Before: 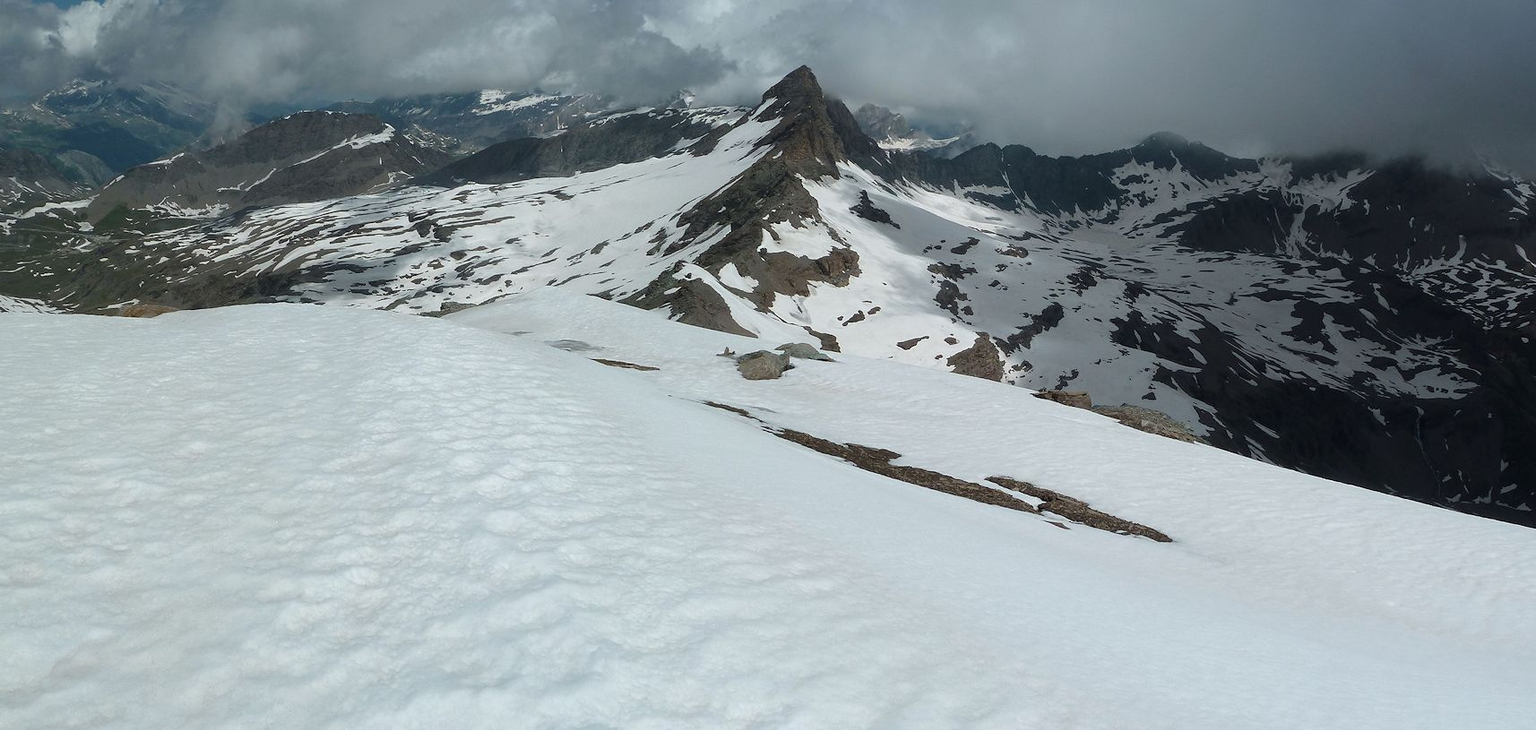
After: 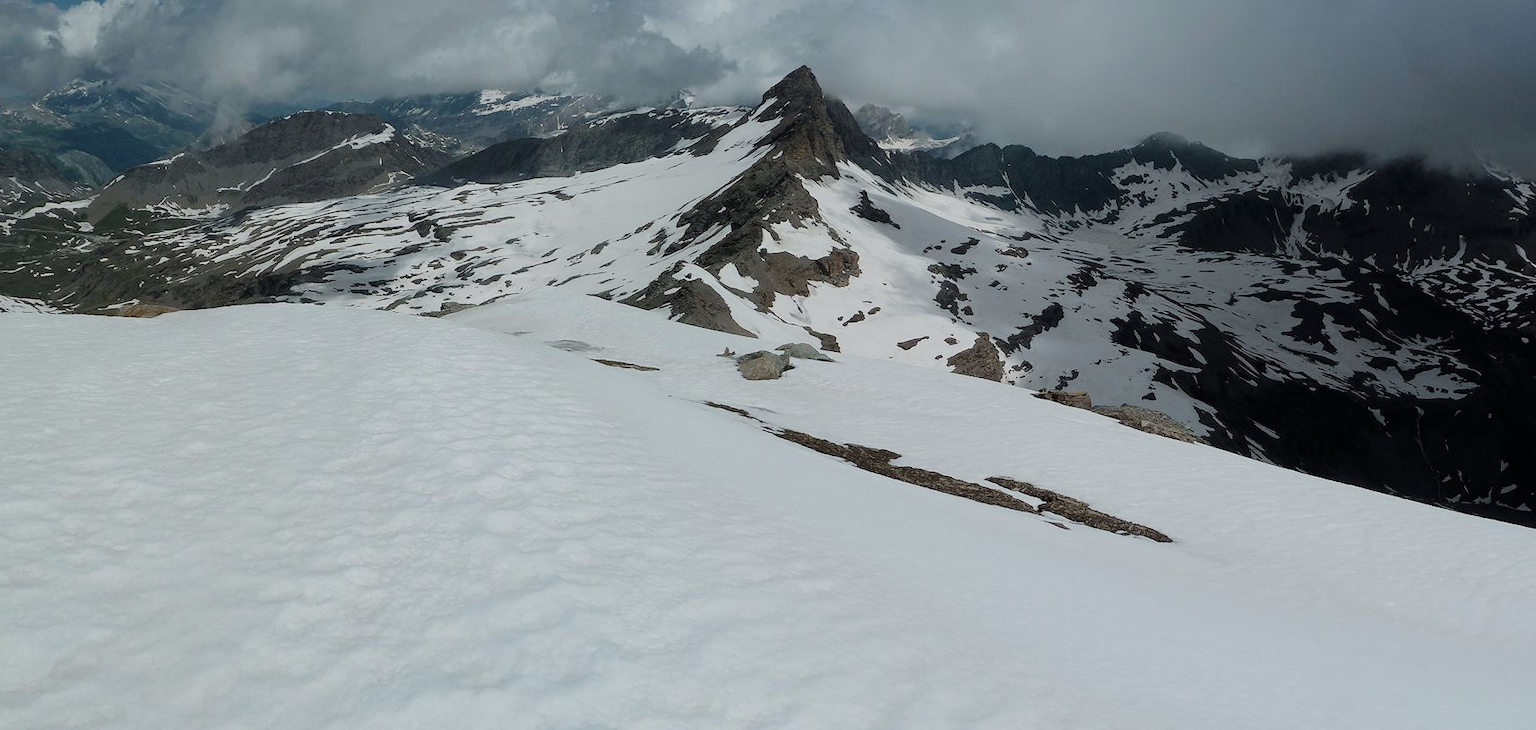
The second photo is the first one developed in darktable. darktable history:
contrast brightness saturation: contrast 0.074
filmic rgb: black relative exposure -7.65 EV, white relative exposure 4.56 EV, hardness 3.61
